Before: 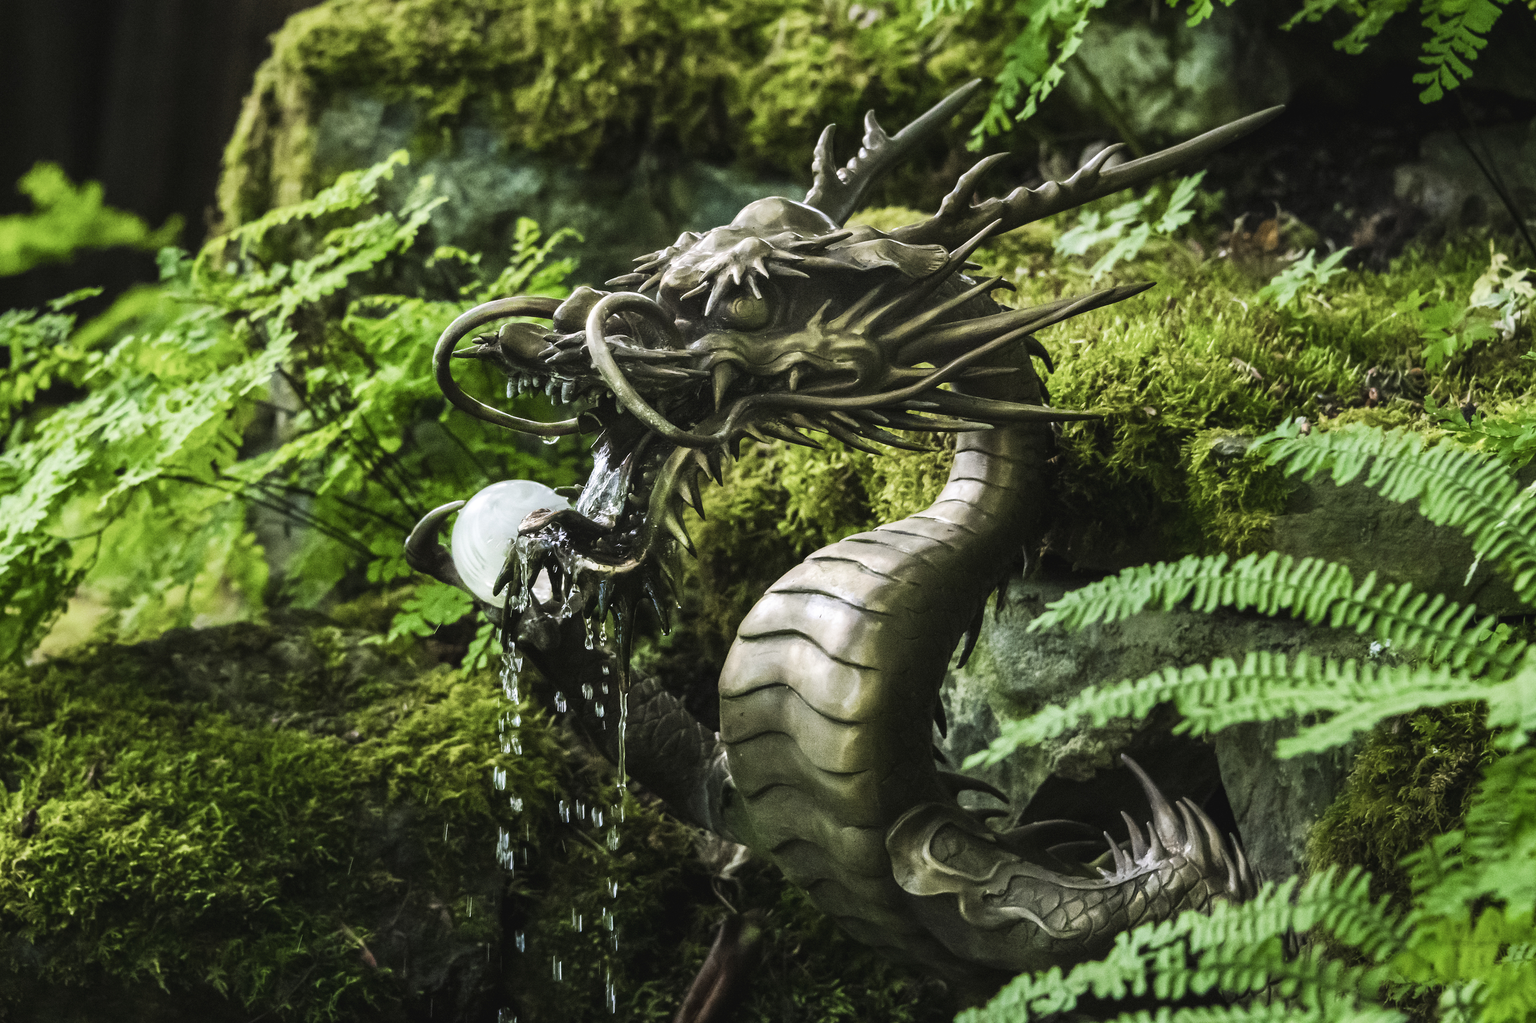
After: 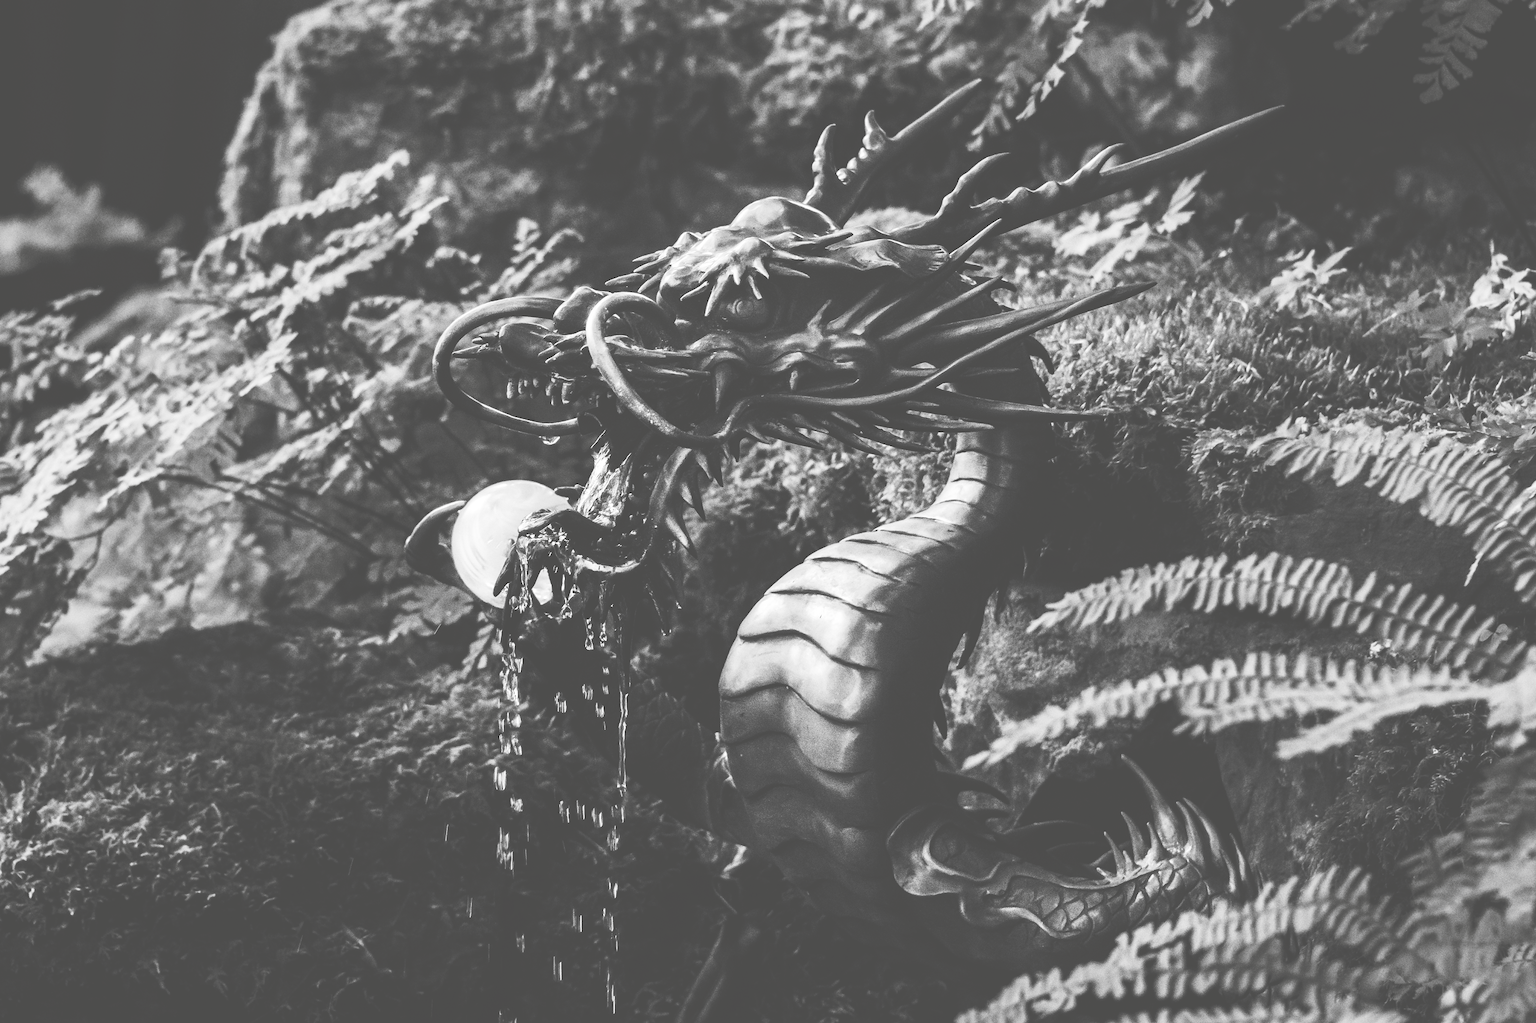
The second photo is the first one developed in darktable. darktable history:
tone curve: curves: ch0 [(0, 0) (0.003, 0.319) (0.011, 0.319) (0.025, 0.323) (0.044, 0.323) (0.069, 0.327) (0.1, 0.33) (0.136, 0.338) (0.177, 0.348) (0.224, 0.361) (0.277, 0.374) (0.335, 0.398) (0.399, 0.444) (0.468, 0.516) (0.543, 0.595) (0.623, 0.694) (0.709, 0.793) (0.801, 0.883) (0.898, 0.942) (1, 1)], preserve colors none
color look up table: target L [95.14, 80.97, 76.25, 75.88, 68.87, 59.66, 47.24, 50.17, 37.41, 24.42, 18.94, 200.64, 80.97, 78.79, 70.35, 65.74, 57.09, 50.83, 33.6, 50.83, 39.07, 41.83, 13.23, 5.464, 88.82, 74.42, 79.88, 74.78, 67.74, 41.14, 55.54, 43.46, 46.84, 42.1, 30.16, 35.3, 34.88, 33.6, 18.94, 20.79, 17.06, 5.464, 86.7, 78.07, 61.45, 50.17, 61.7, 51.62, 22.62], target a [-0.002, -0.002, 0, 0, 0, 0.001, 0, 0.001, 0, -0.125, -0.002, 0, -0.002, 0, 0, 0.001, 0.001, 0 ×4, 0.001, -0.134, -0.459, -0.002, 0 ×6, 0.001, 0, 0.001, 0, 0, -0.117, 0, -0.002, -0.128, -0.131, -0.459, -0.003, -0.002, 0.001, 0.001, 0.001, 0, -0.126], target b [0.024, 0.024, 0.002, 0.002, 0.002, -0.005, 0.001, -0.004, 0.001, 1.567, 0.016, 0, 0.024, 0.002, 0.002, -0.005, -0.004, 0.001, 0.002, 0.001, 0.001, -0.003, 1.703, 5.65, 0.024, 0.002 ×4, 0.001, 0.001, -0.004, 0.001, -0.003, 0.002, 0.001, 1.466, 0.002, 0.016, 1.607, 1.651, 5.65, 0.024, 0.023, -0.005, -0.004, -0.005, 0.001, 1.586], num patches 49
